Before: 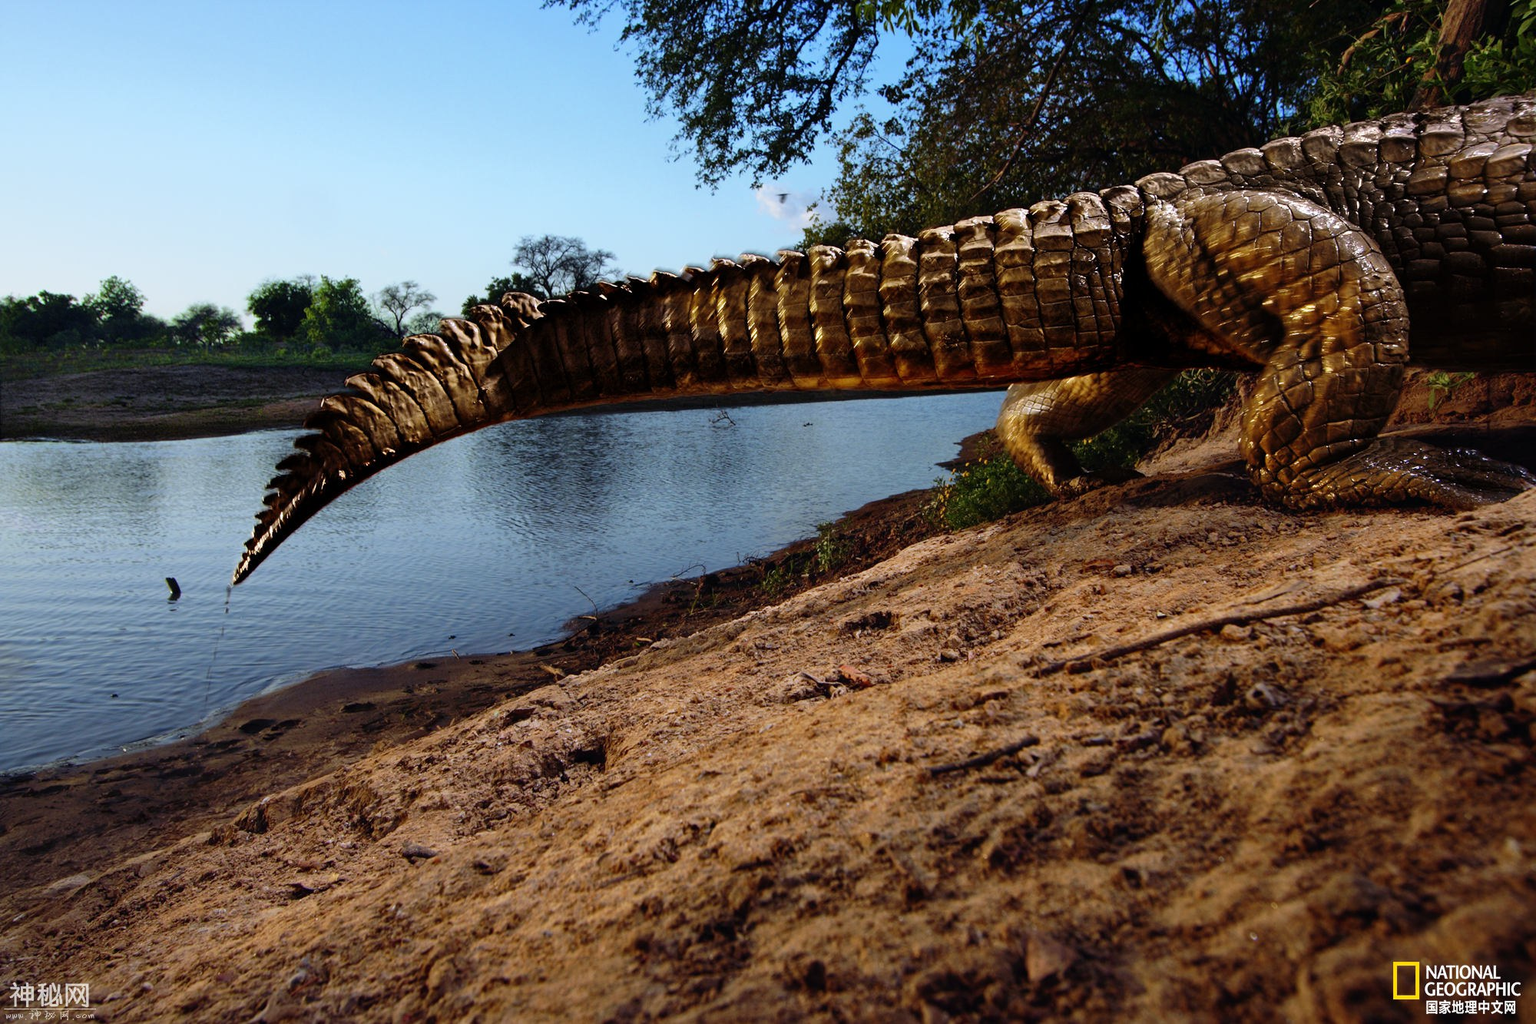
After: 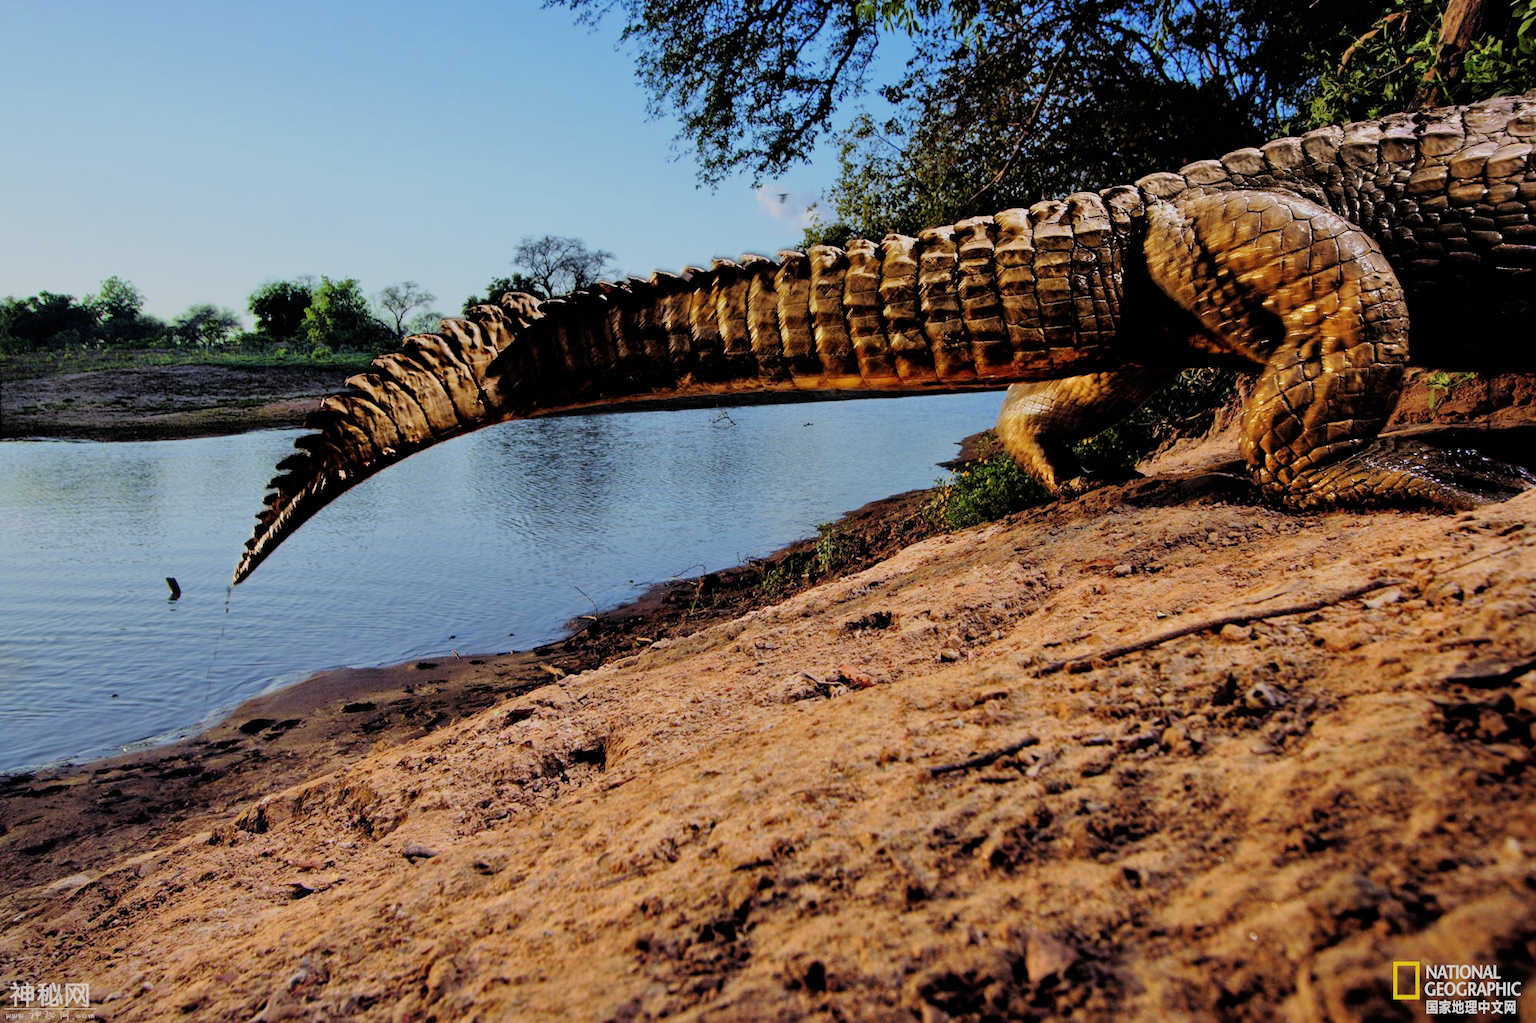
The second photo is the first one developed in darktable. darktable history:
filmic rgb: black relative exposure -7.15 EV, white relative exposure 5.36 EV, hardness 3.02, color science v6 (2022)
tone equalizer: -7 EV 0.15 EV, -6 EV 0.6 EV, -5 EV 1.15 EV, -4 EV 1.33 EV, -3 EV 1.15 EV, -2 EV 0.6 EV, -1 EV 0.15 EV, mask exposure compensation -0.5 EV
